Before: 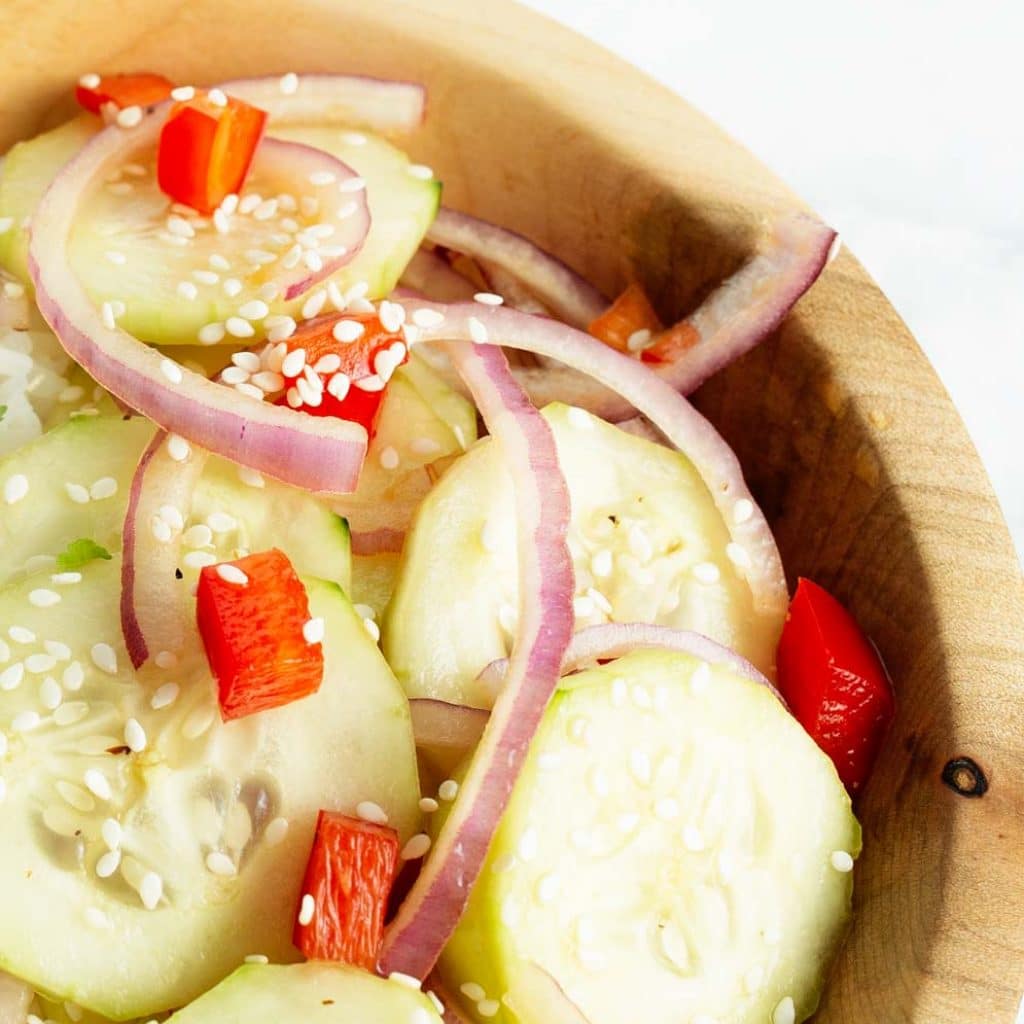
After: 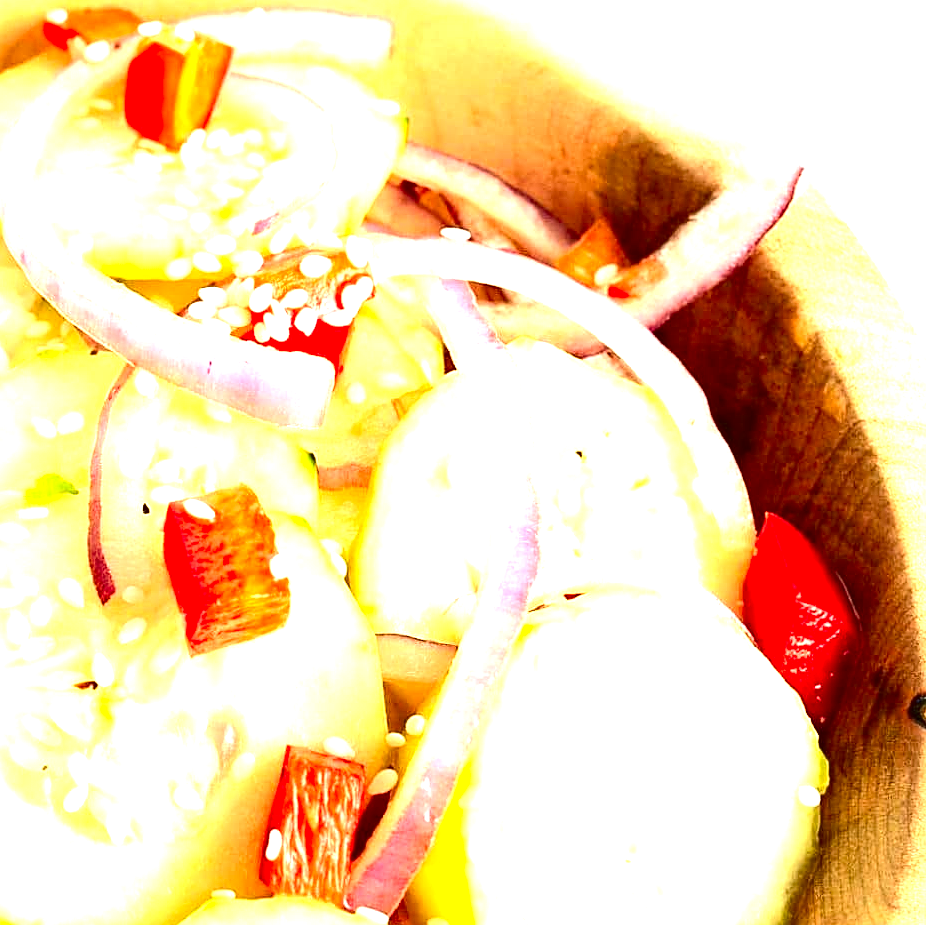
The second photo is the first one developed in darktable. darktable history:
sharpen: on, module defaults
crop: left 3.291%, top 6.4%, right 6.246%, bottom 3.196%
contrast brightness saturation: contrast 0.202, brightness -0.108, saturation 0.102
exposure: black level correction 0, exposure 1.745 EV, compensate highlight preservation false
